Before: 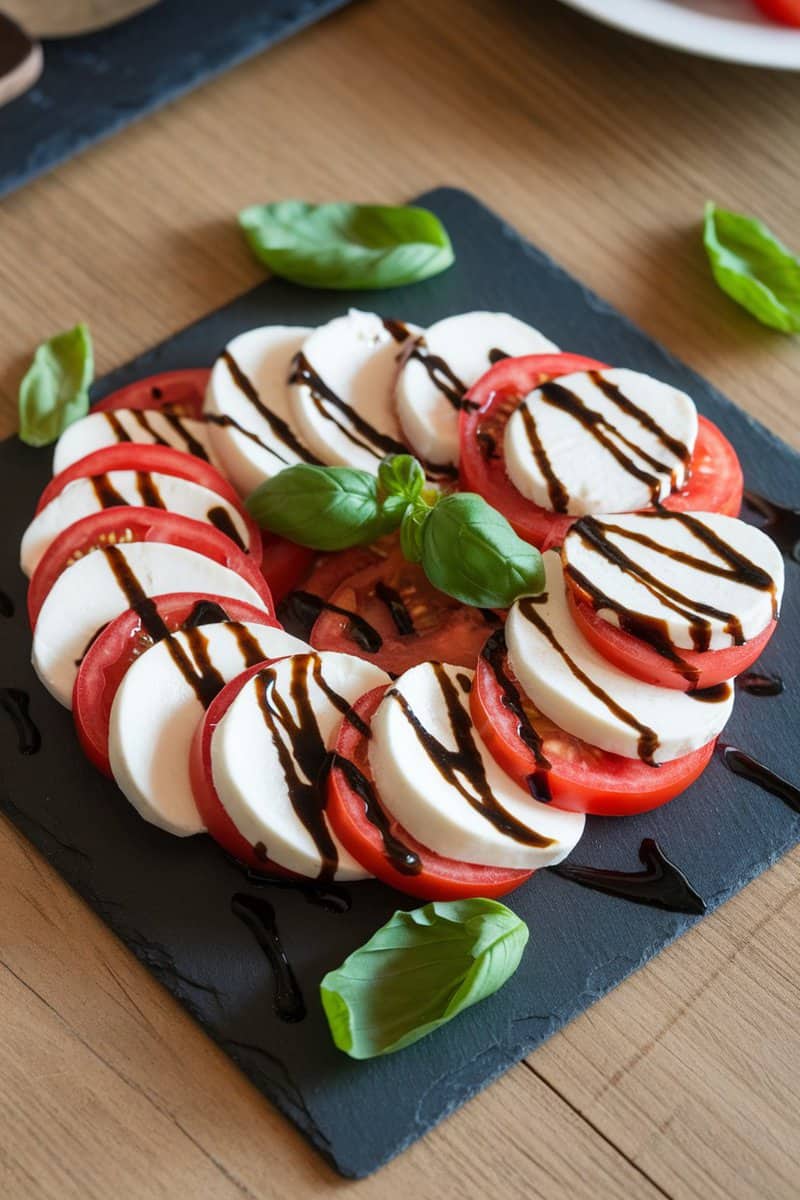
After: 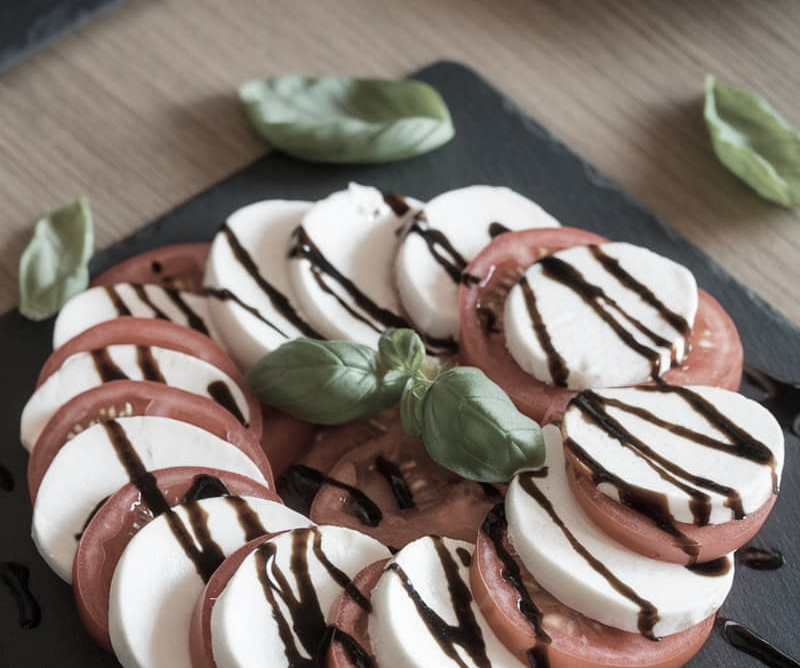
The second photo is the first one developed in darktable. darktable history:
color zones: curves: ch1 [(0, 0.292) (0.001, 0.292) (0.2, 0.264) (0.4, 0.248) (0.6, 0.248) (0.8, 0.264) (0.999, 0.292) (1, 0.292)], mix 33.98%
crop and rotate: top 10.567%, bottom 33.687%
